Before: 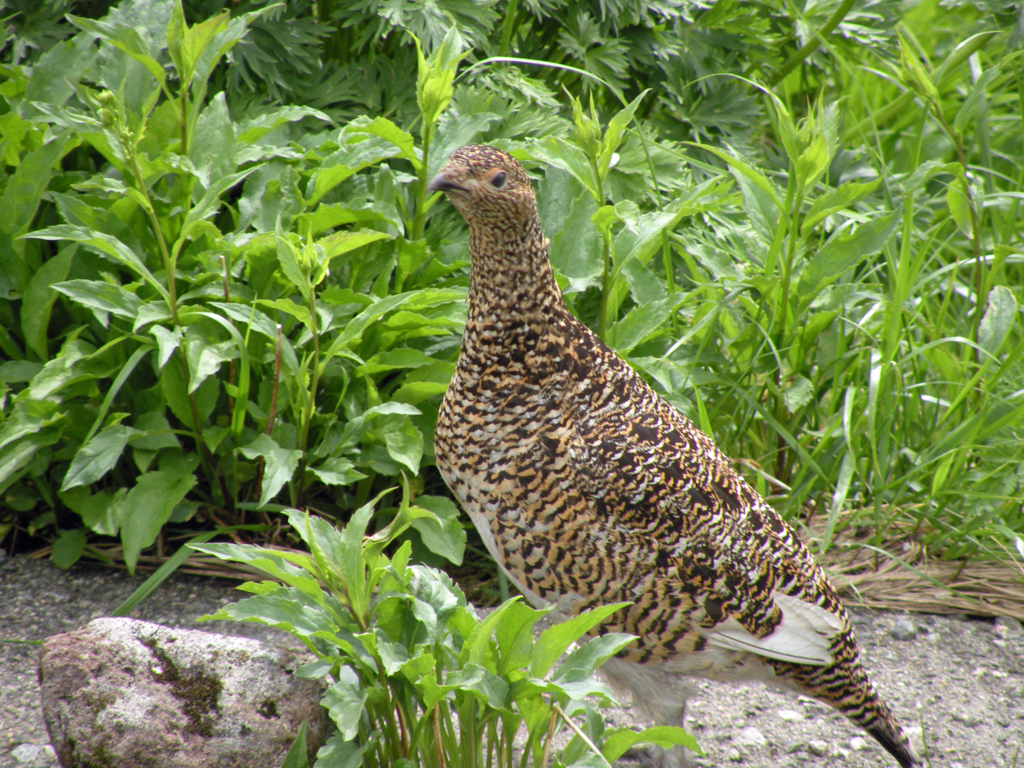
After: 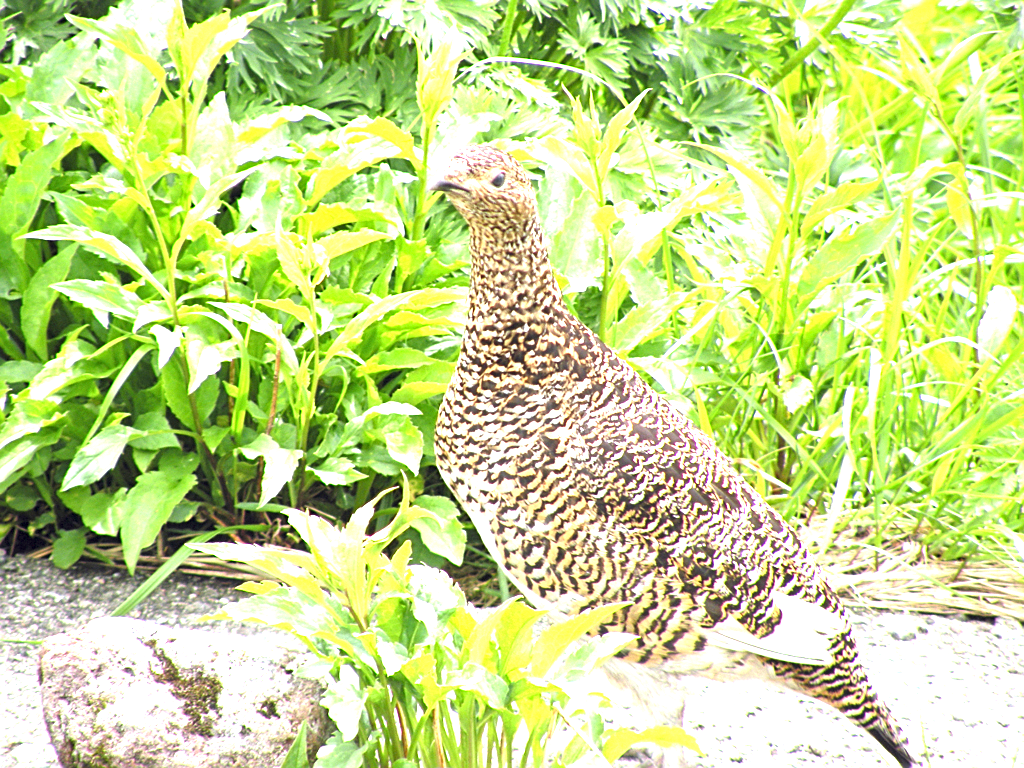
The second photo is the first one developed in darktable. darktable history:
sharpen: amount 0.465
exposure: exposure 2.211 EV, compensate highlight preservation false
